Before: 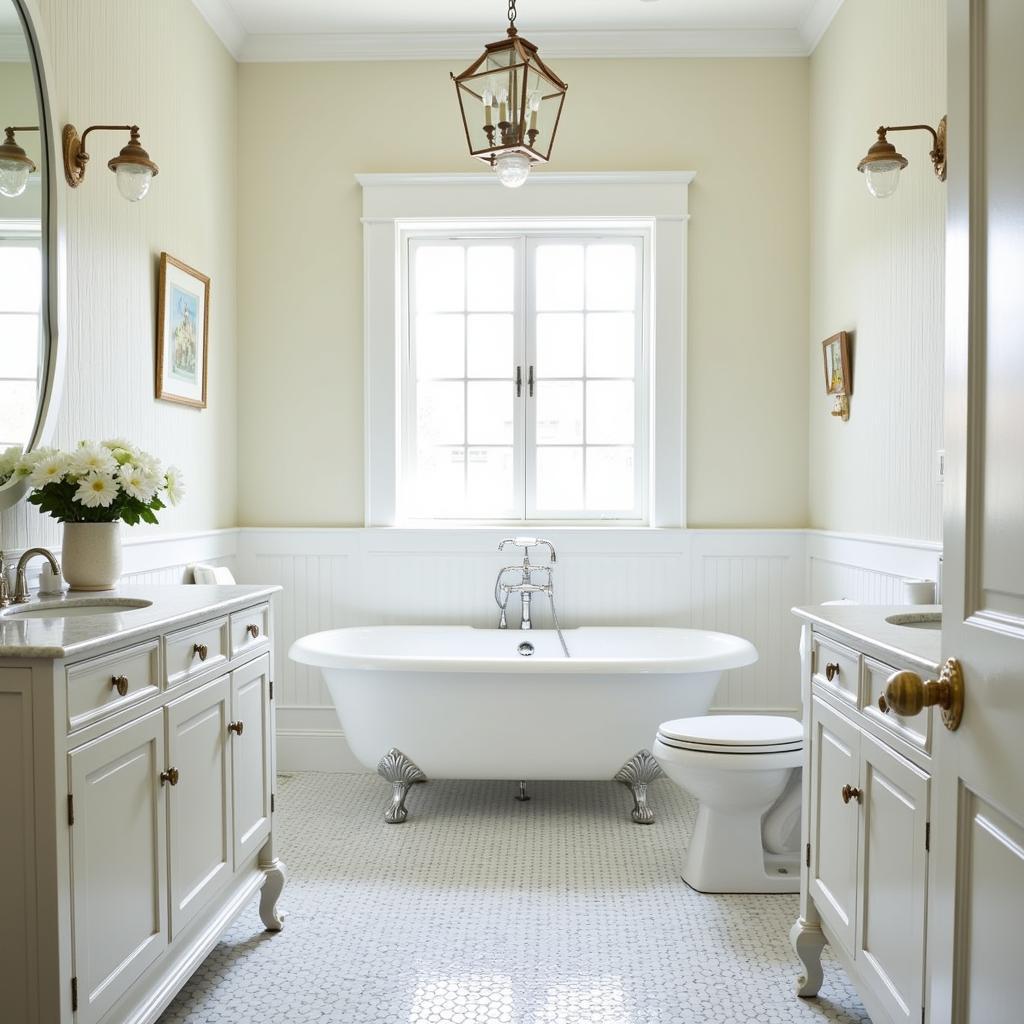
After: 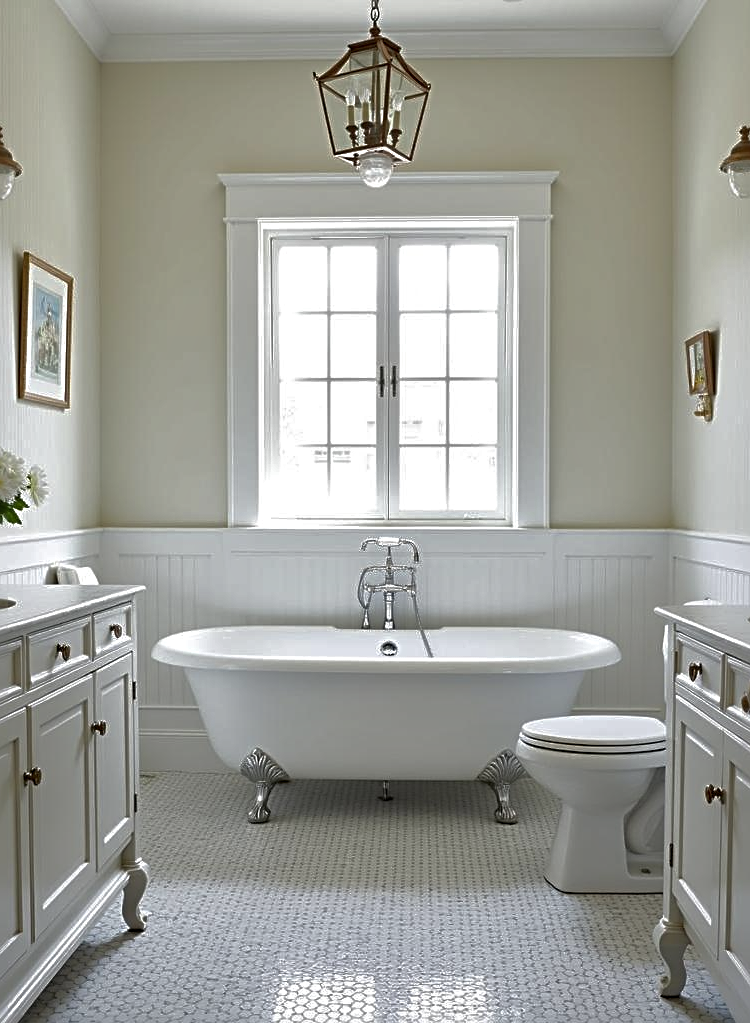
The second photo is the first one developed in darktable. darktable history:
base curve: curves: ch0 [(0, 0) (0.841, 0.609) (1, 1)]
crop: left 13.443%, right 13.31%
sharpen: radius 3.119
local contrast: mode bilateral grid, contrast 20, coarseness 50, detail 130%, midtone range 0.2
